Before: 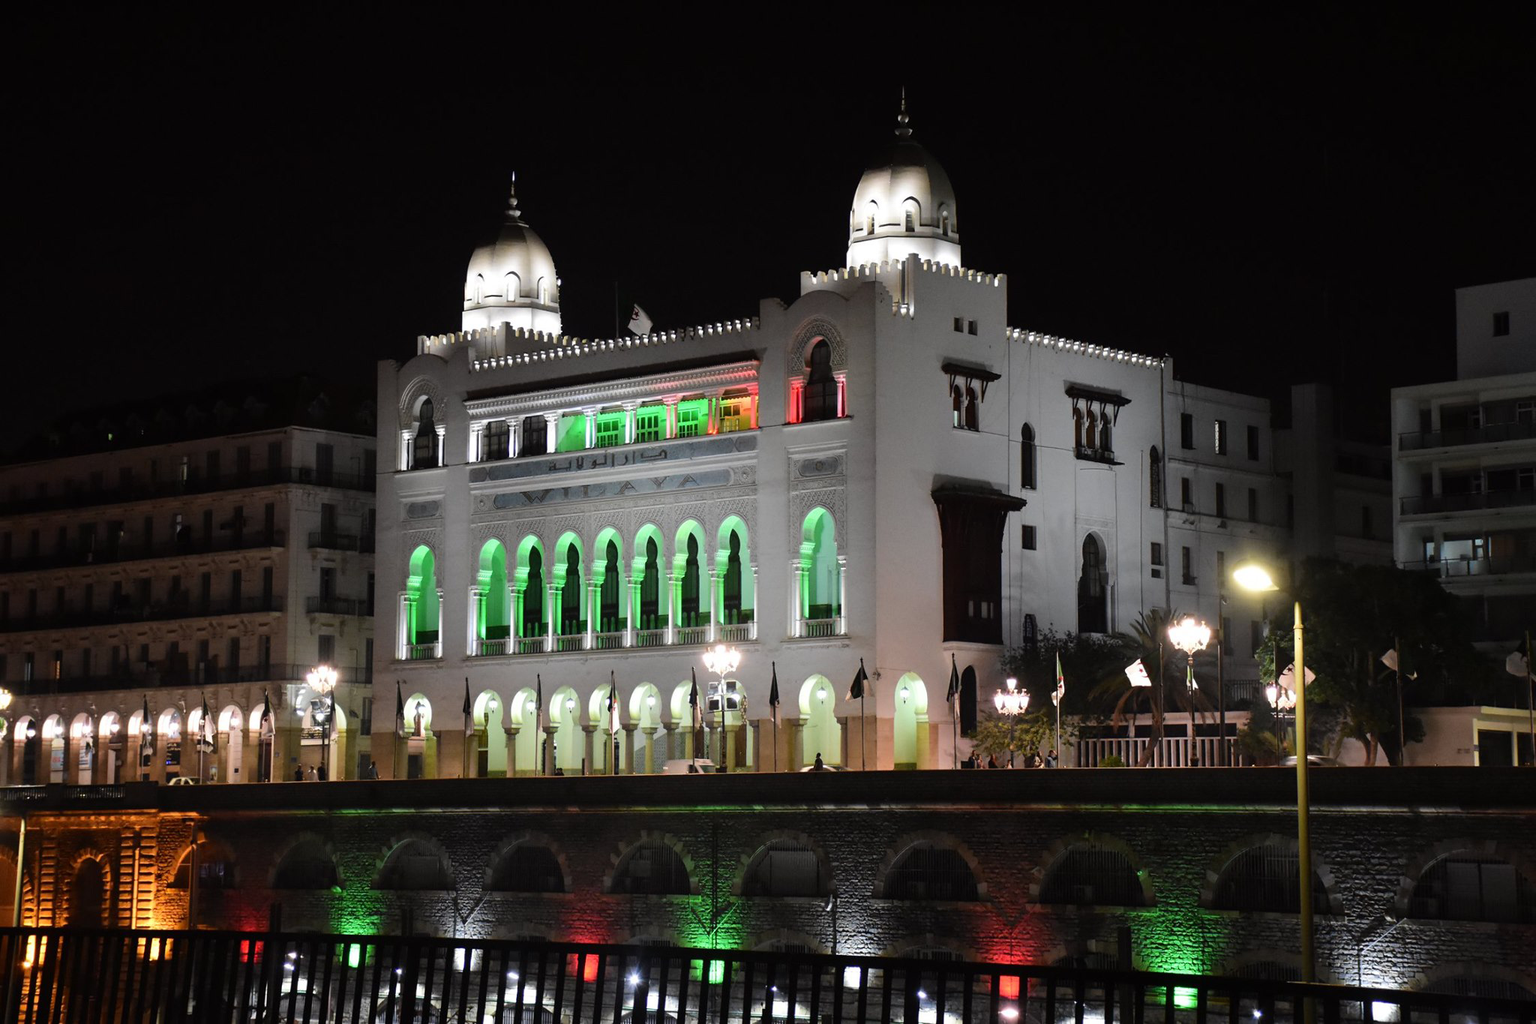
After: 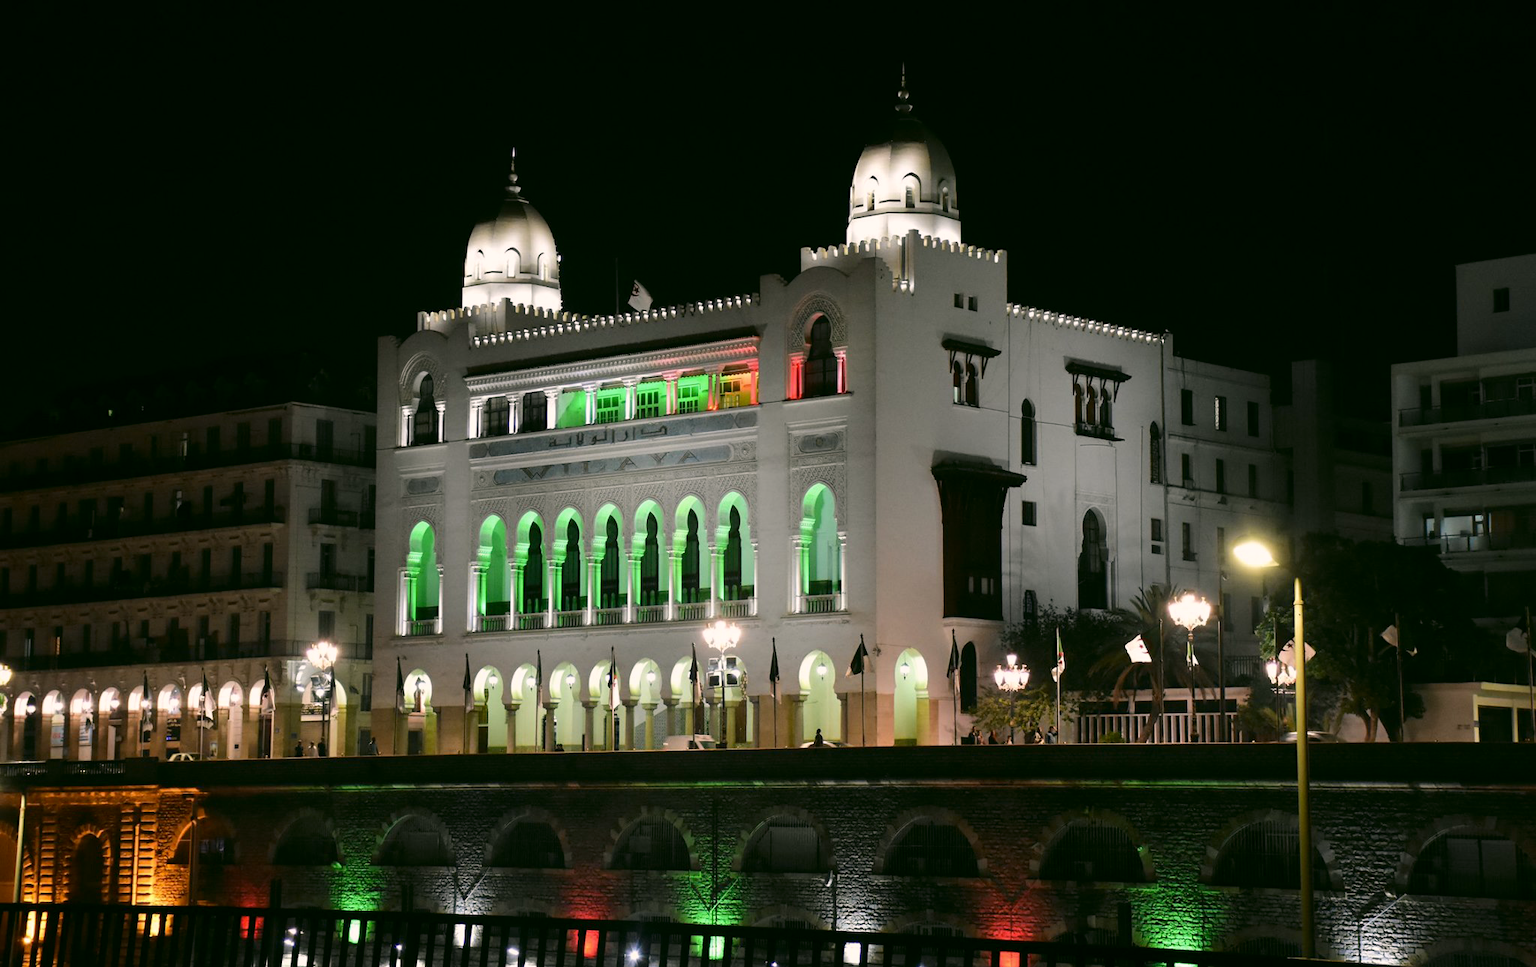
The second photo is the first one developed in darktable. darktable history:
exposure: exposure -0.043 EV, compensate highlight preservation false
color correction: highlights a* 4.22, highlights b* 4.98, shadows a* -6.81, shadows b* 4.73
crop and rotate: top 2.411%, bottom 3.022%
